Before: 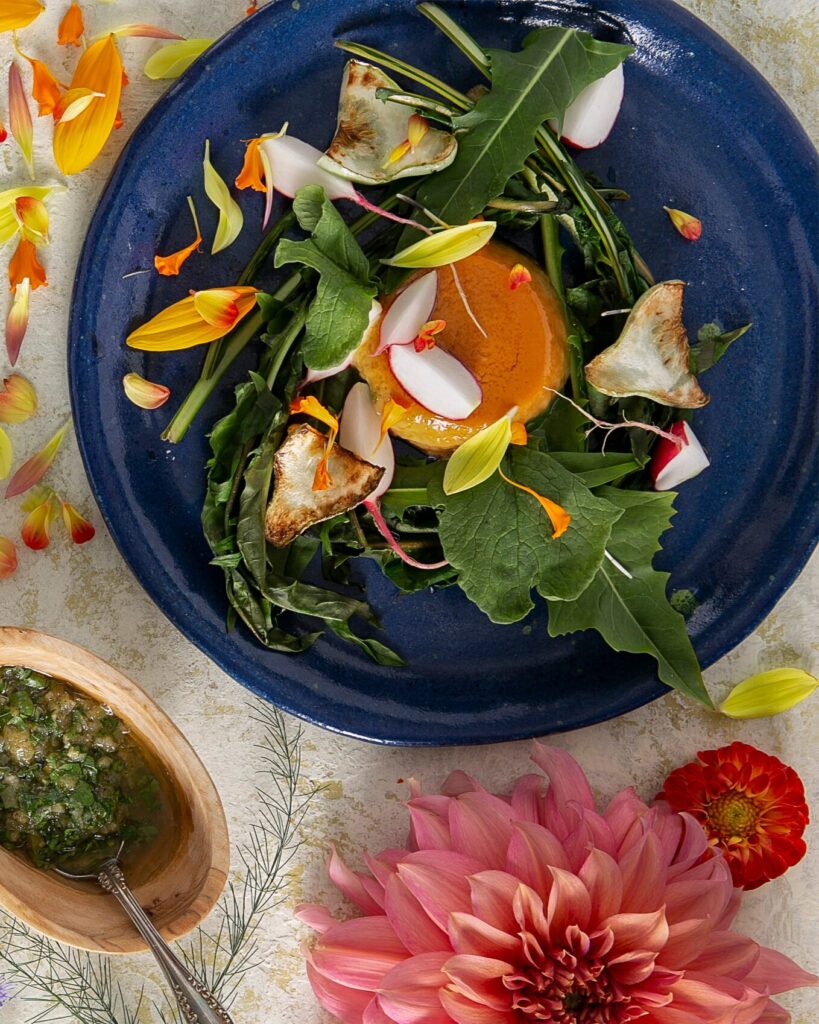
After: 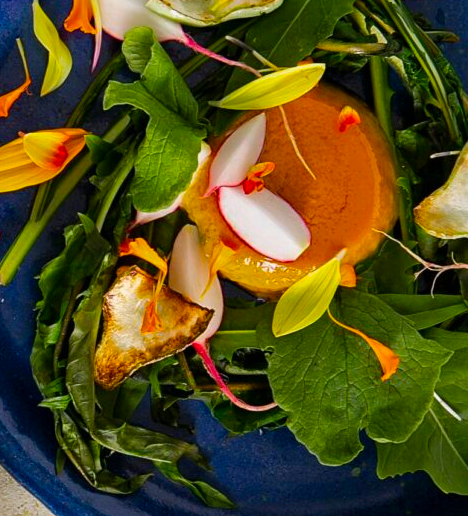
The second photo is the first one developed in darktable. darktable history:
crop: left 20.932%, top 15.471%, right 21.848%, bottom 34.081%
color correction: saturation 1.1
color balance rgb: linear chroma grading › global chroma 15%, perceptual saturation grading › global saturation 30%
